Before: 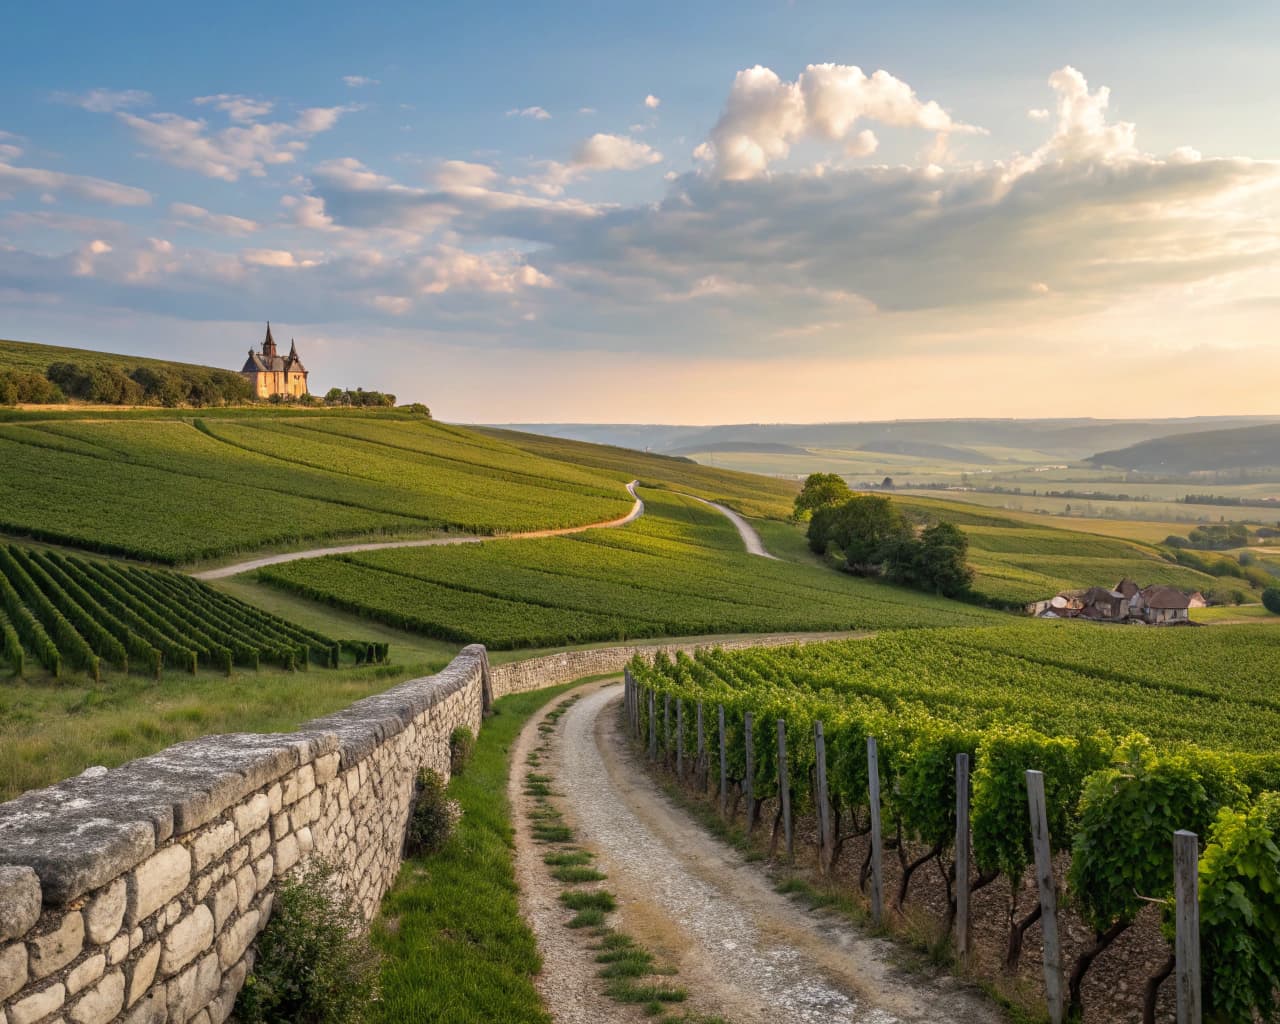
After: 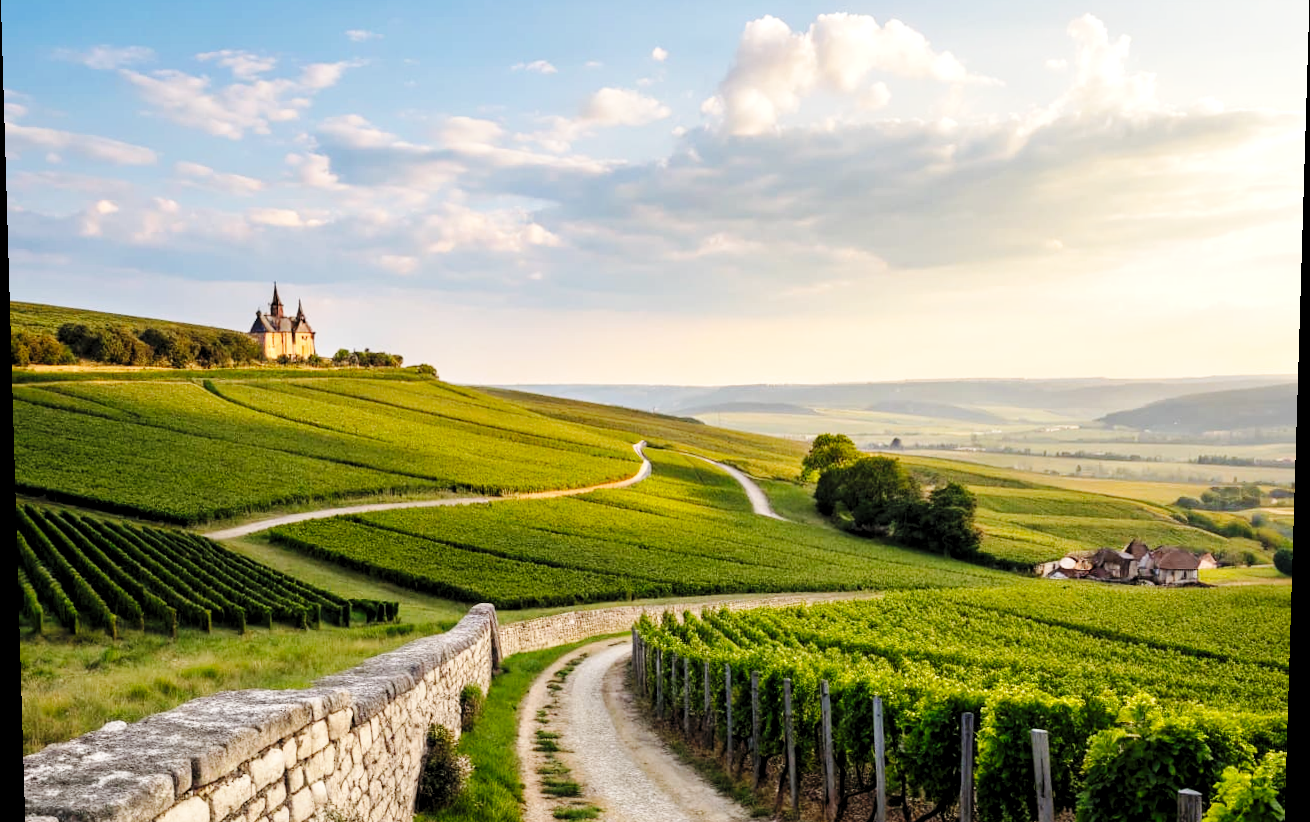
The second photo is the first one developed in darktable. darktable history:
rgb levels: levels [[0.01, 0.419, 0.839], [0, 0.5, 1], [0, 0.5, 1]]
base curve: curves: ch0 [(0, 0) (0.036, 0.025) (0.121, 0.166) (0.206, 0.329) (0.605, 0.79) (1, 1)], preserve colors none
crop and rotate: top 5.667%, bottom 14.937%
rotate and perspective: lens shift (vertical) 0.048, lens shift (horizontal) -0.024, automatic cropping off
